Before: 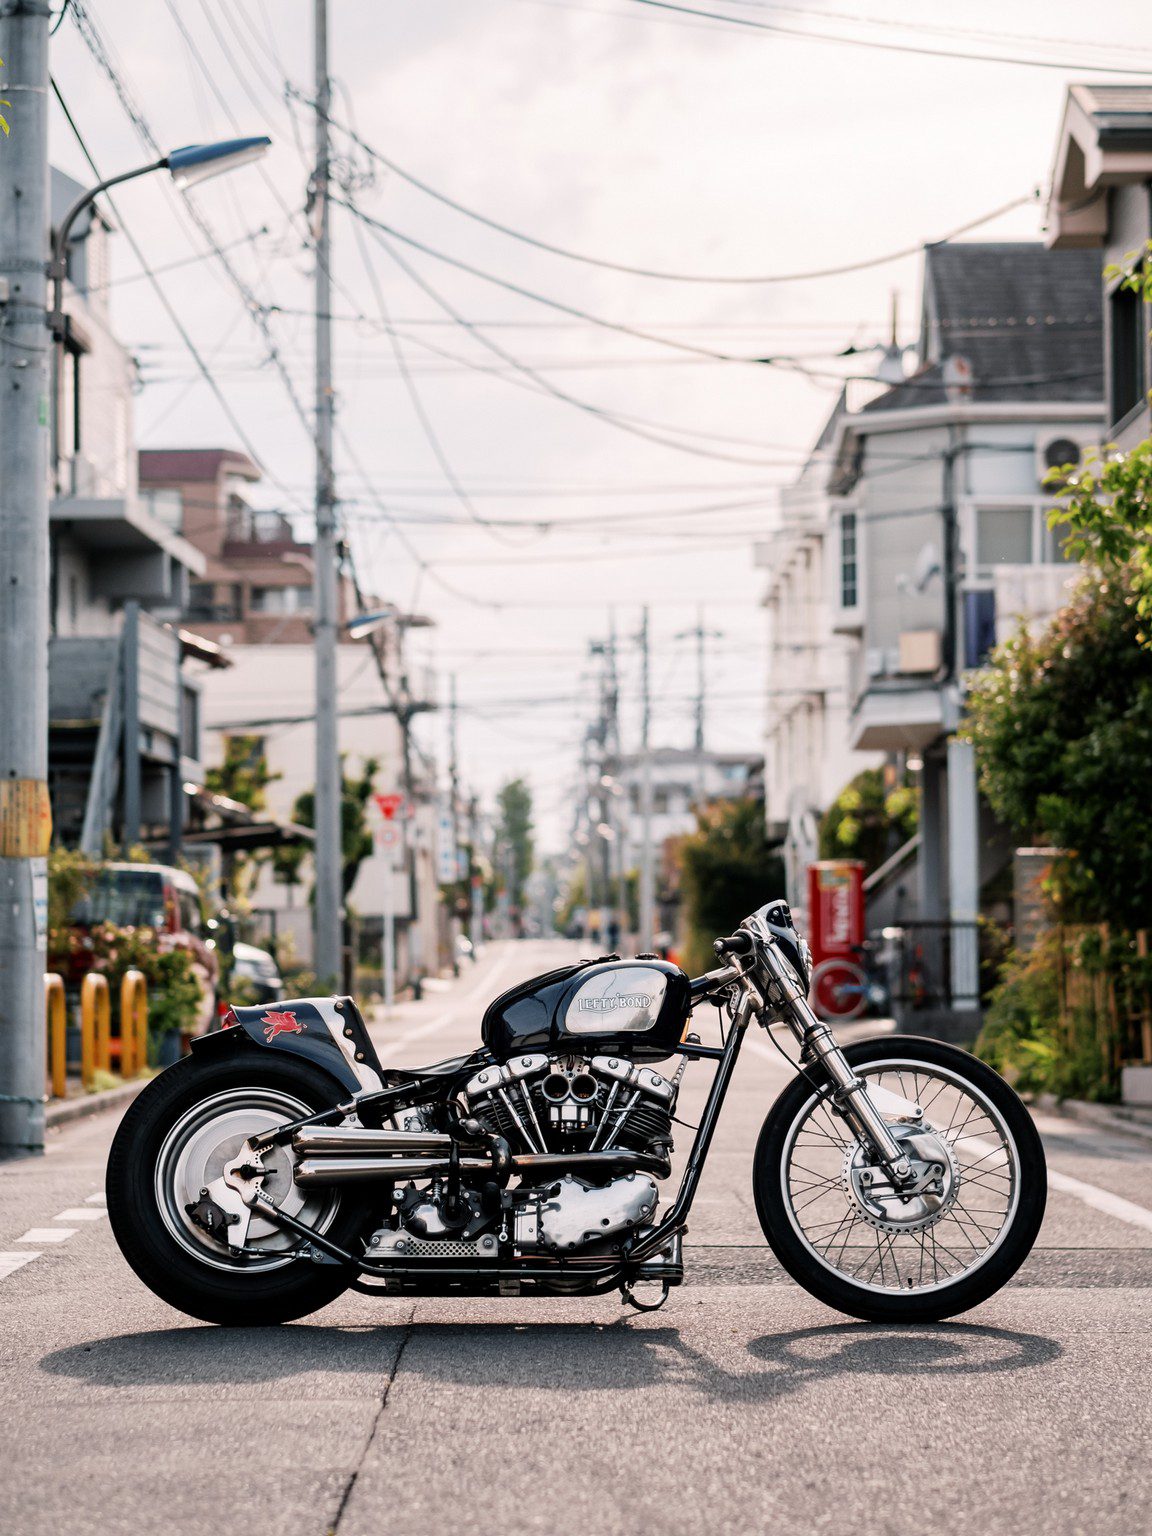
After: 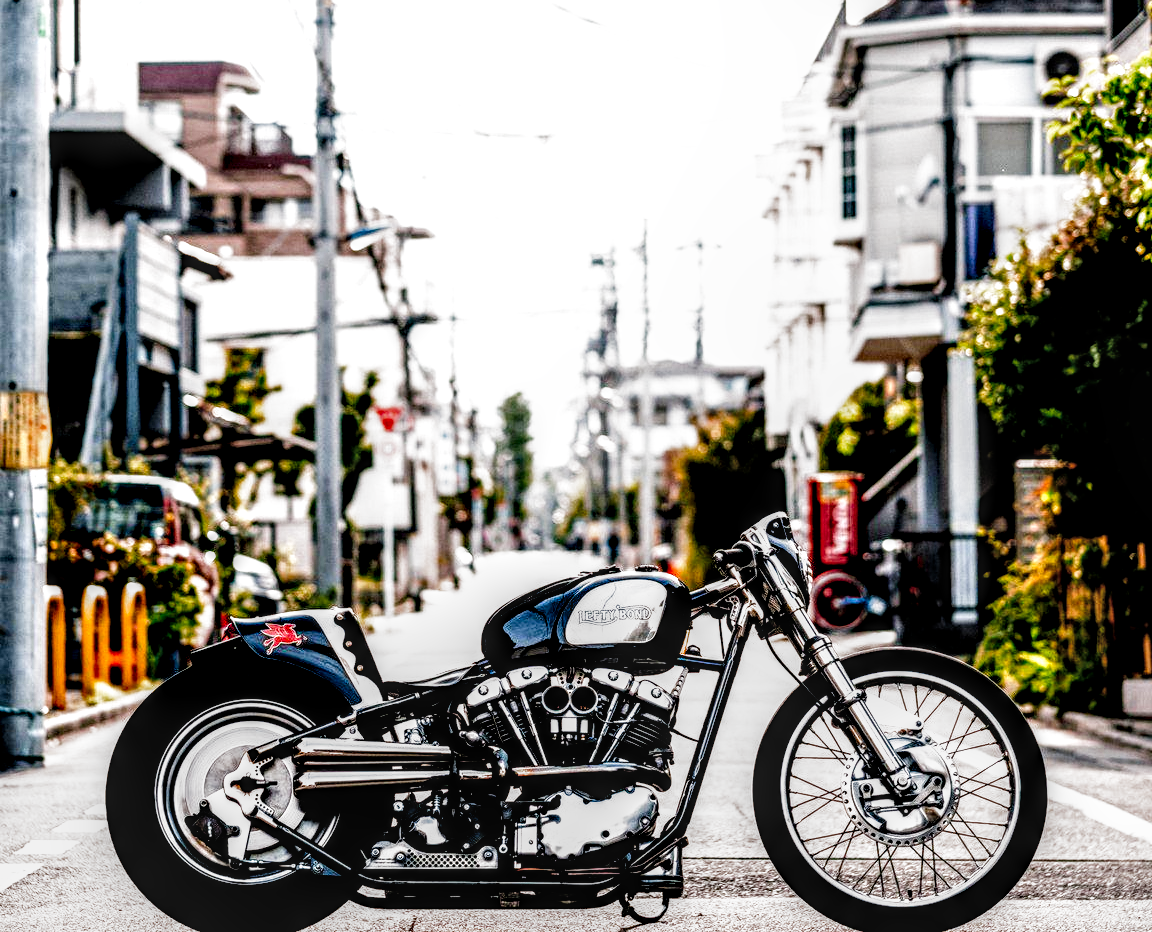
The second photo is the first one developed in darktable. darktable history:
crop and rotate: top 25.278%, bottom 14.041%
local contrast: highlights 8%, shadows 37%, detail 184%, midtone range 0.477
tone curve: curves: ch0 [(0, 0) (0.004, 0.001) (0.133, 0.112) (0.325, 0.362) (0.832, 0.893) (1, 1)], preserve colors none
exposure: exposure 0.201 EV, compensate highlight preservation false
color zones: curves: ch0 [(0.068, 0.464) (0.25, 0.5) (0.48, 0.508) (0.75, 0.536) (0.886, 0.476) (0.967, 0.456)]; ch1 [(0.066, 0.456) (0.25, 0.5) (0.616, 0.508) (0.746, 0.56) (0.934, 0.444)]
contrast brightness saturation: contrast 0.027, brightness -0.033
filmic rgb: black relative exposure -3.61 EV, white relative exposure 2.15 EV, threshold 5.98 EV, hardness 3.62, preserve chrominance no, color science v5 (2021), enable highlight reconstruction true
